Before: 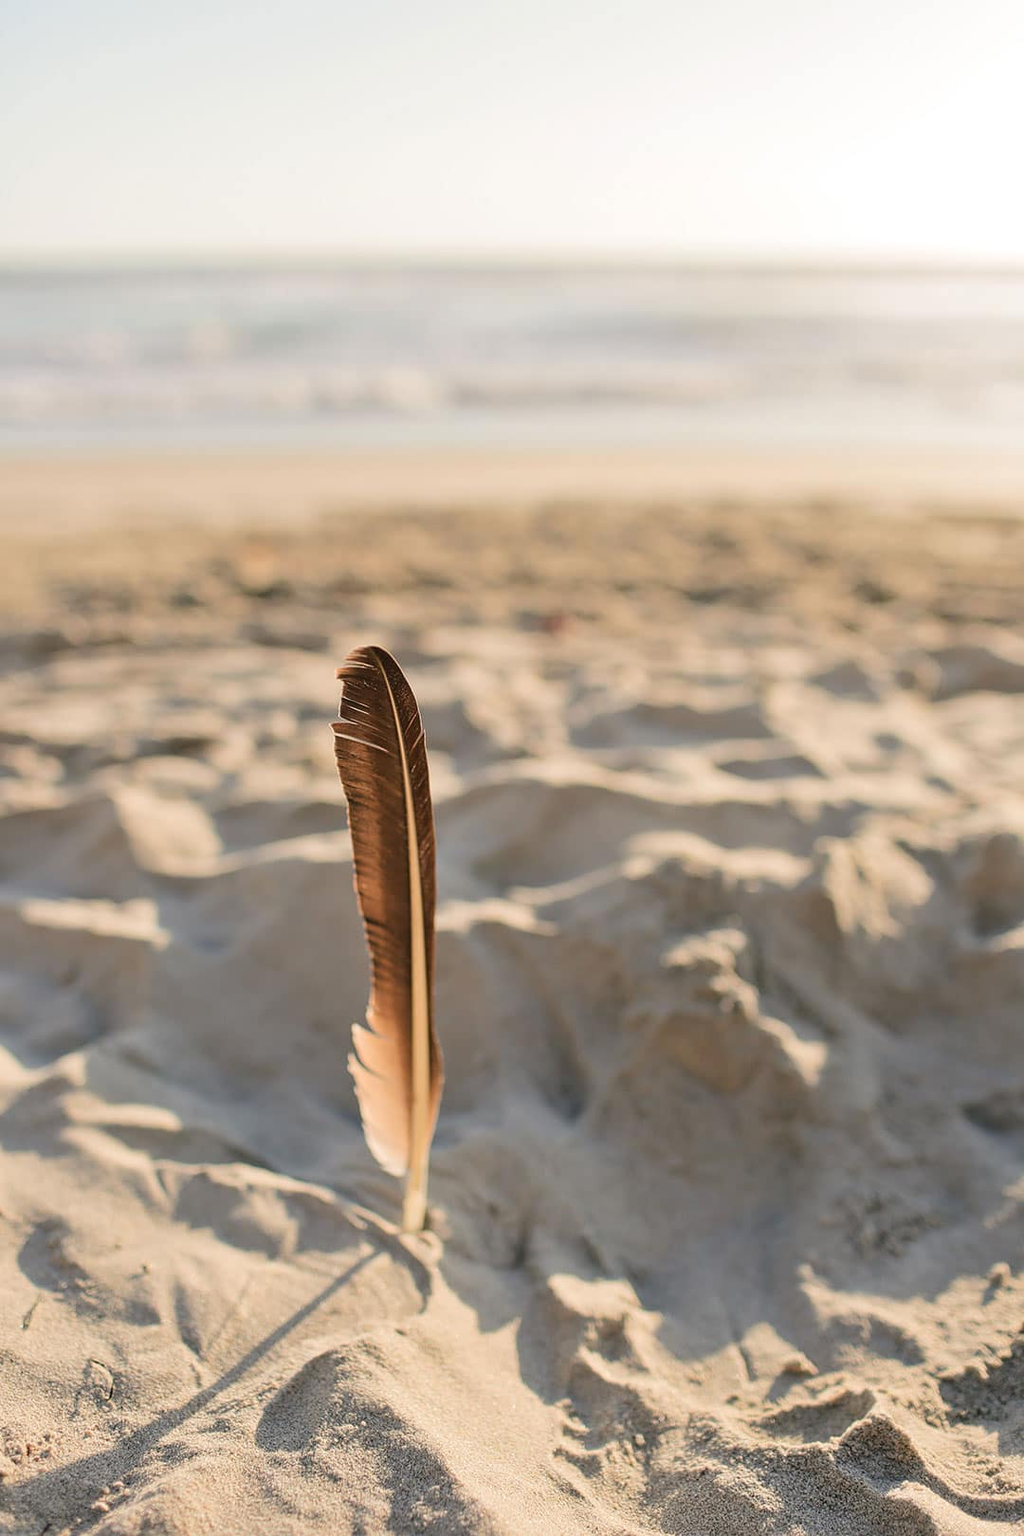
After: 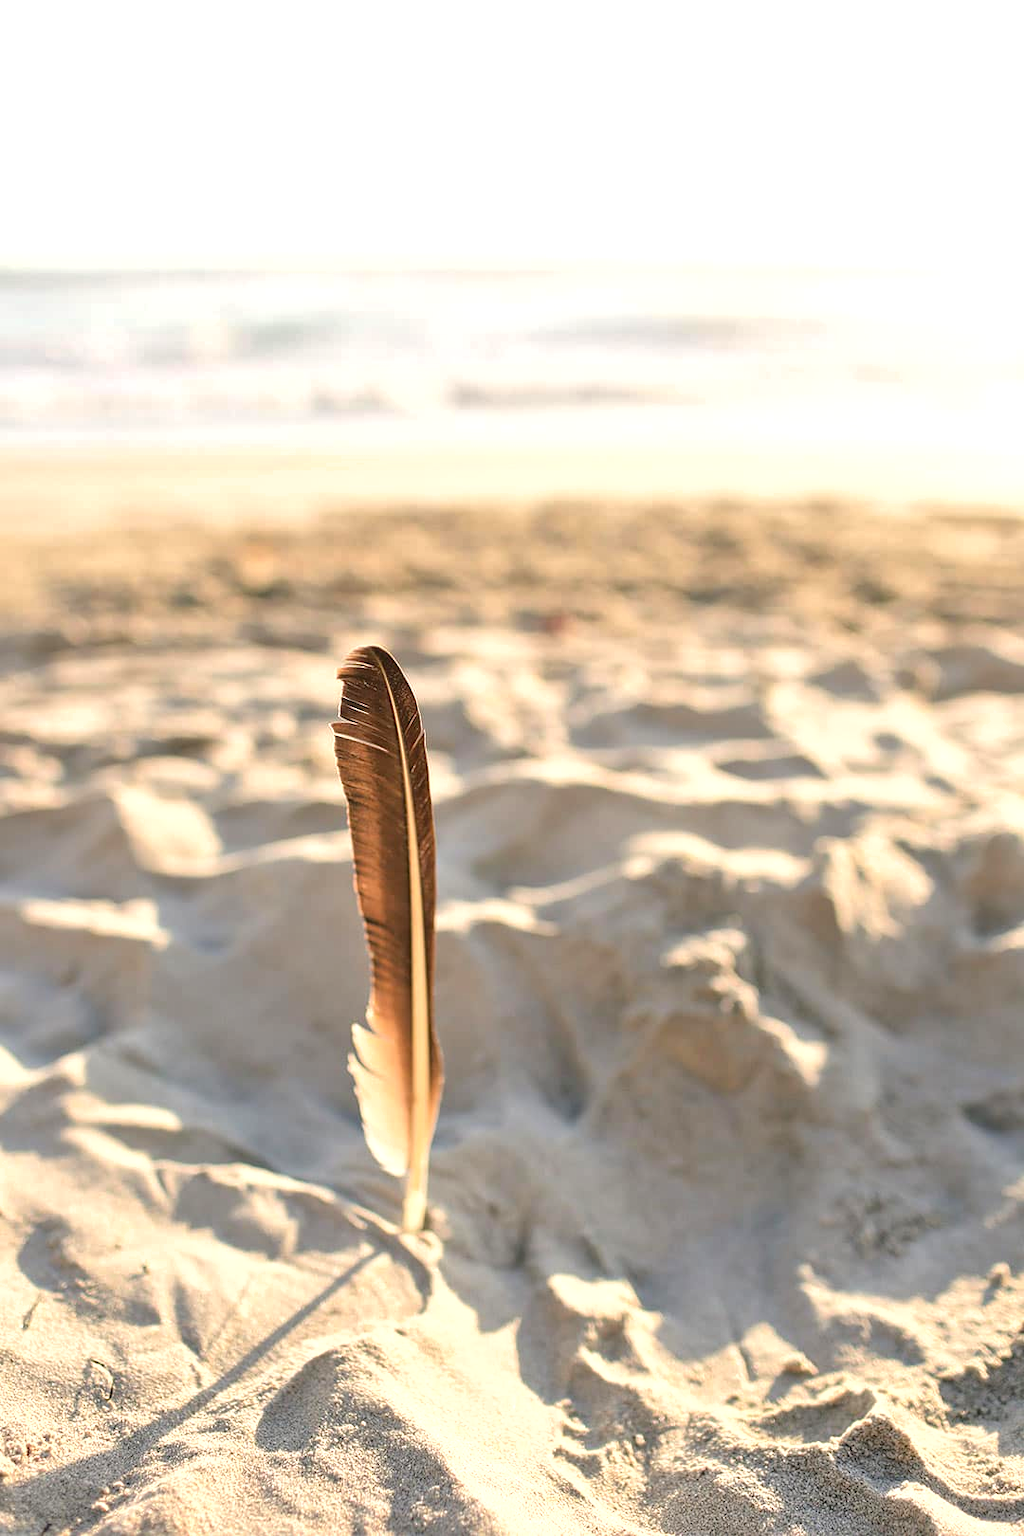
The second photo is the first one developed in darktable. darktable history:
shadows and highlights: shadows -20, white point adjustment -2, highlights -35
exposure: exposure 0.77 EV, compensate highlight preservation false
